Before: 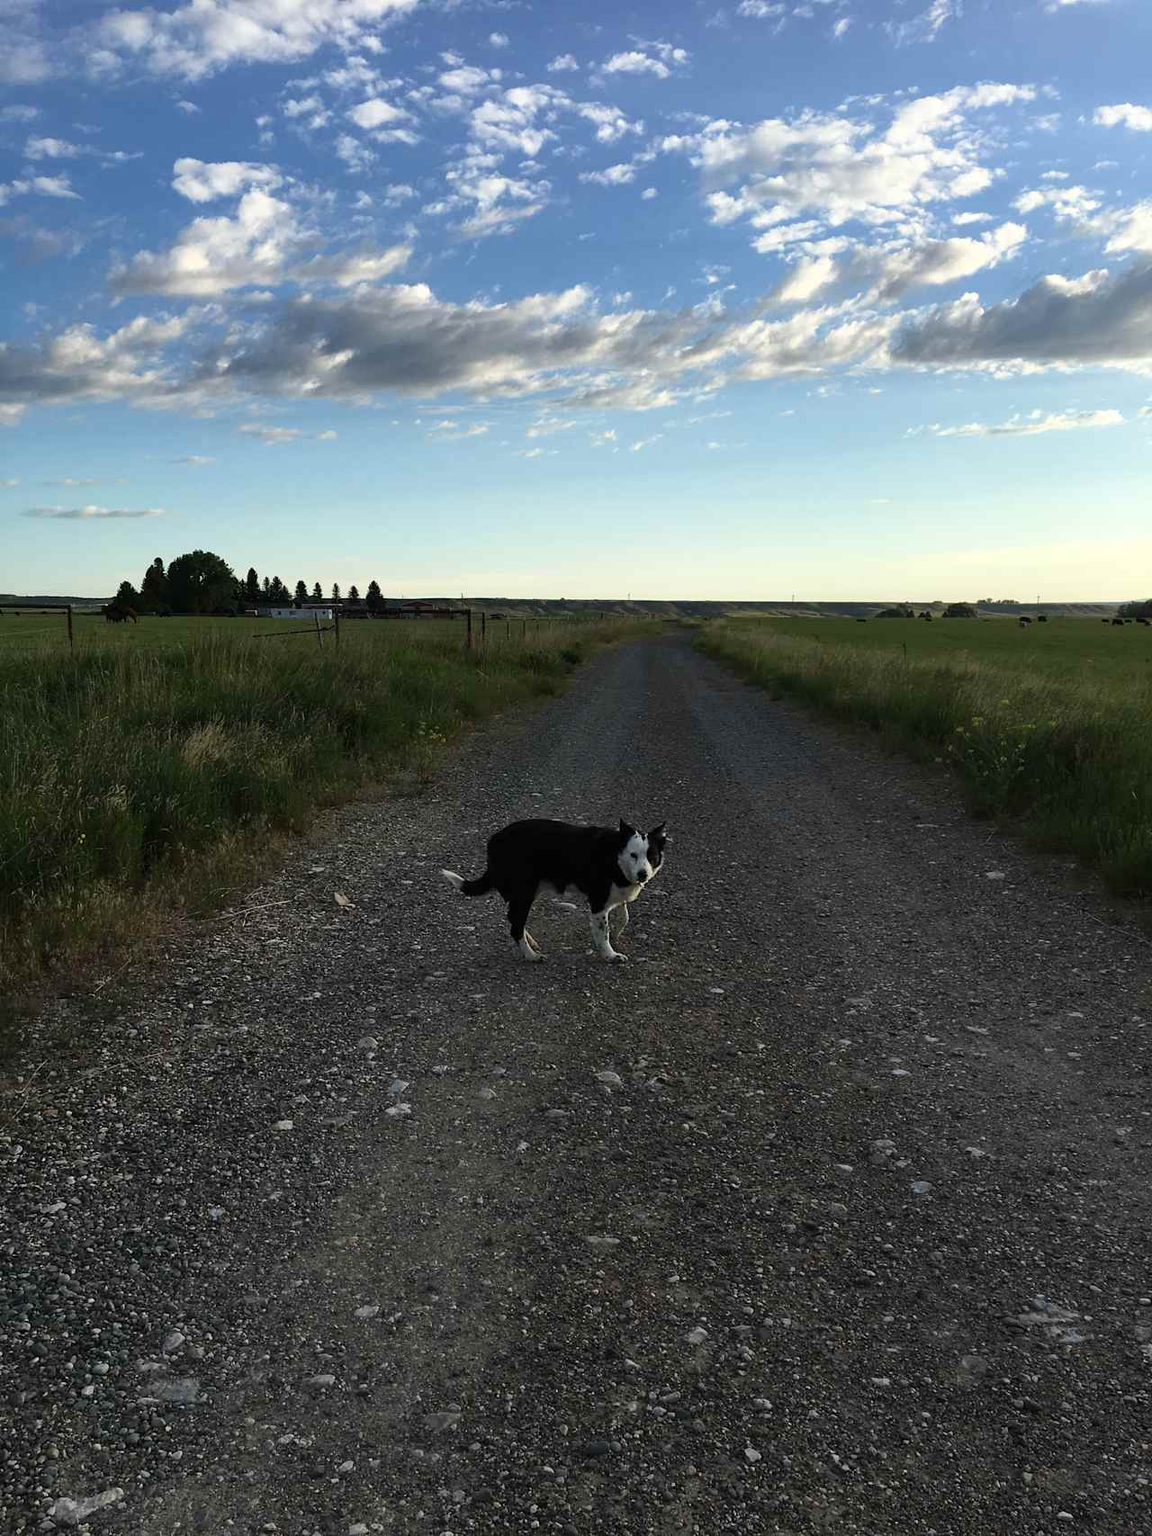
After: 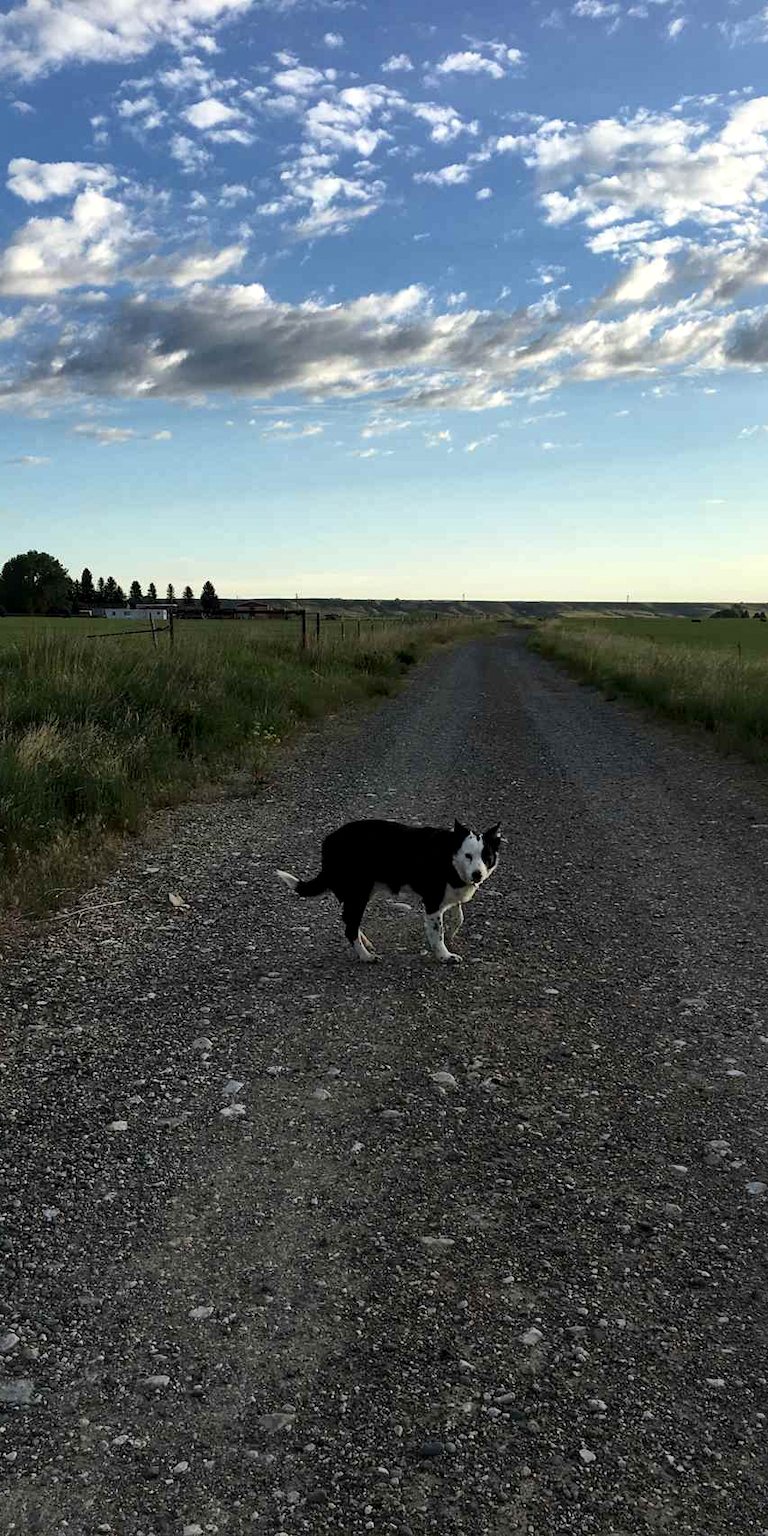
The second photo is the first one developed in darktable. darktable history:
local contrast: mode bilateral grid, contrast 20, coarseness 50, detail 141%, midtone range 0.2
crop and rotate: left 14.385%, right 18.948%
grain: coarseness 0.81 ISO, strength 1.34%, mid-tones bias 0%
